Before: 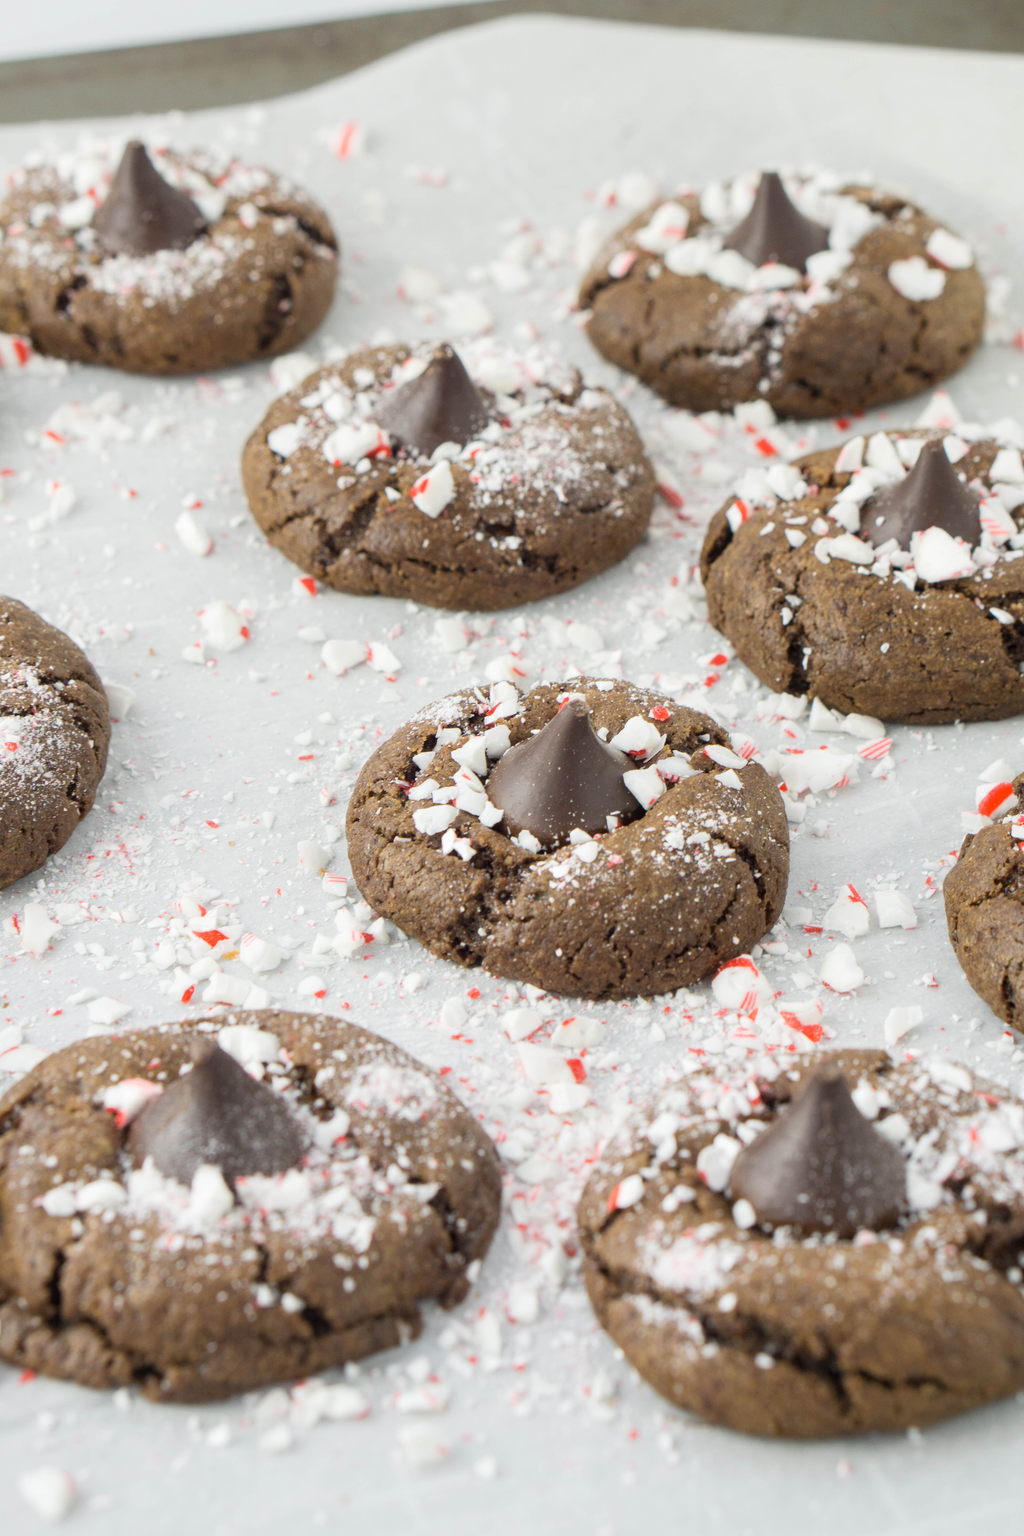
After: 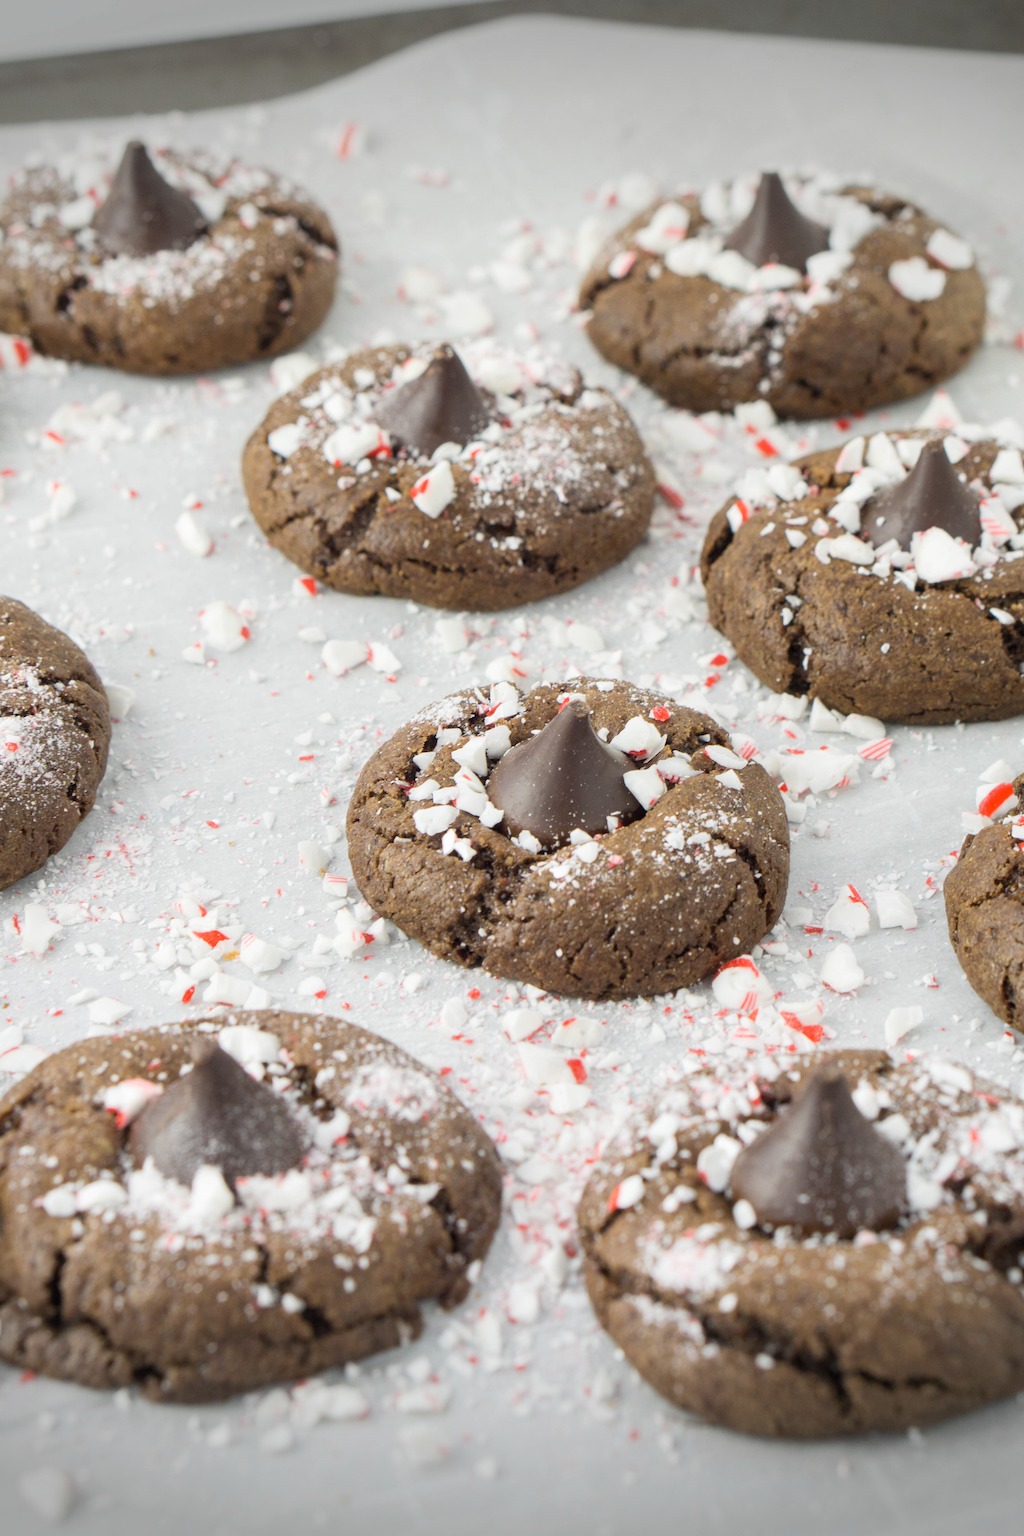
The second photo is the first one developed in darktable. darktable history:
vignetting: fall-off start 100.94%, width/height ratio 1.324, unbound false
